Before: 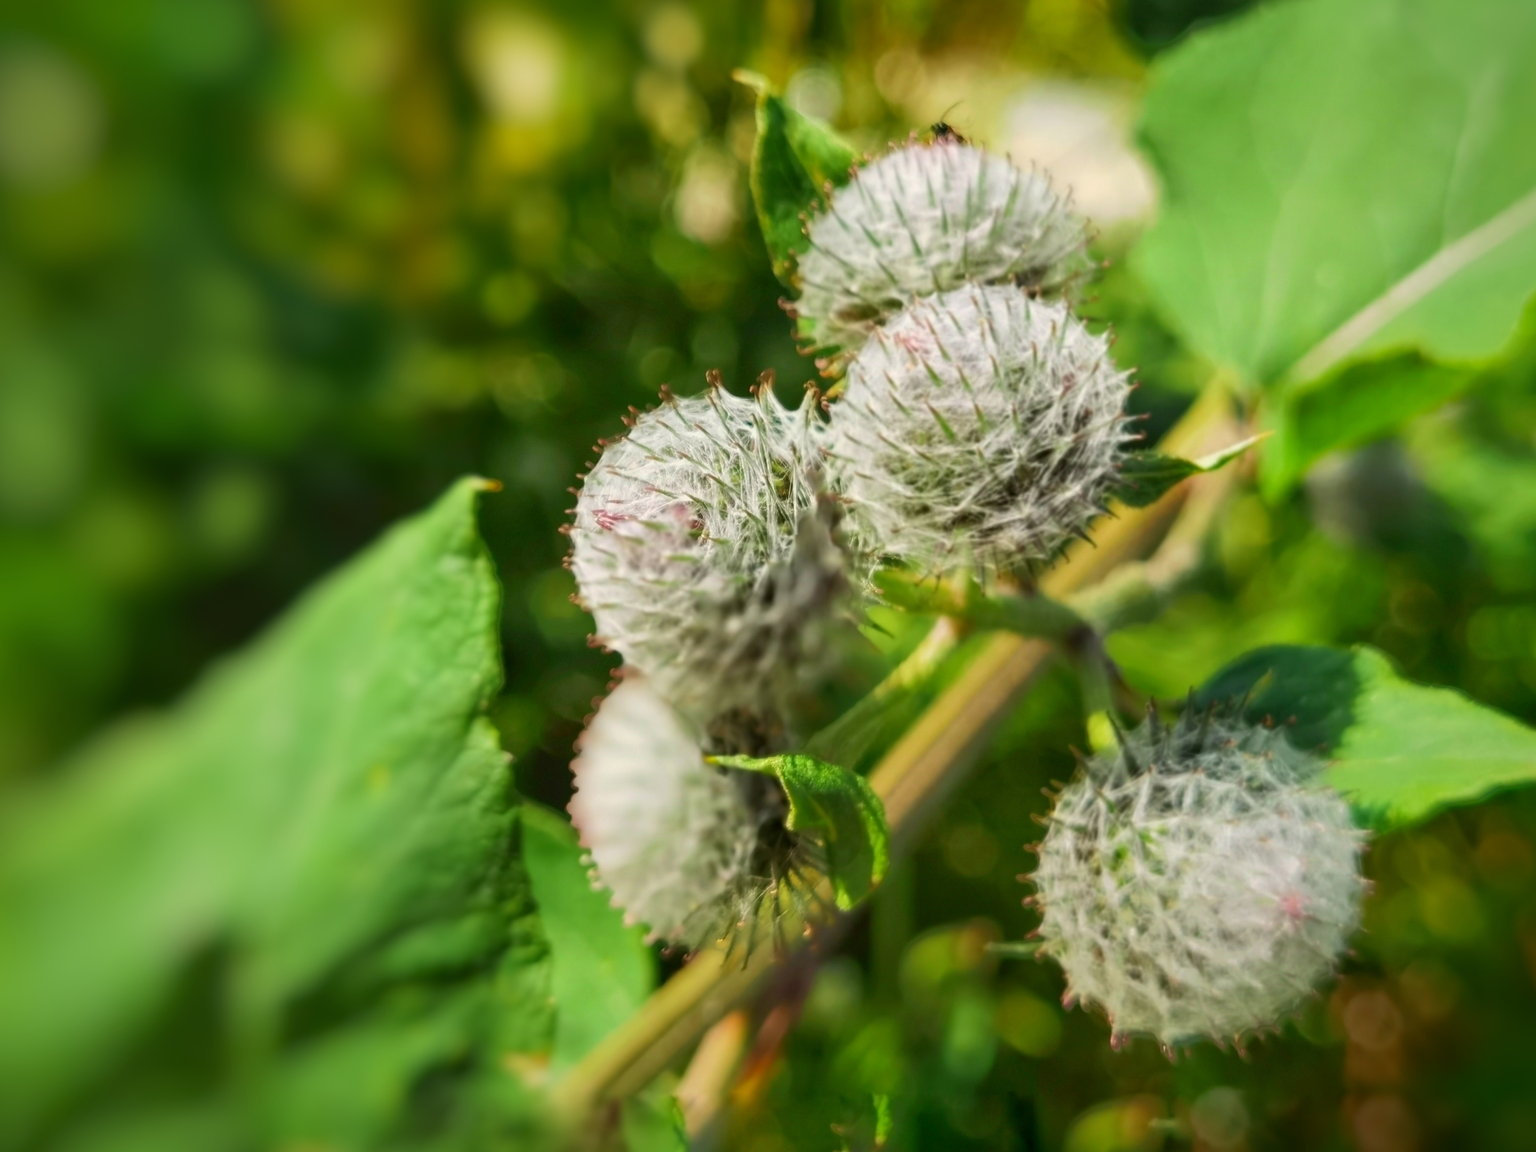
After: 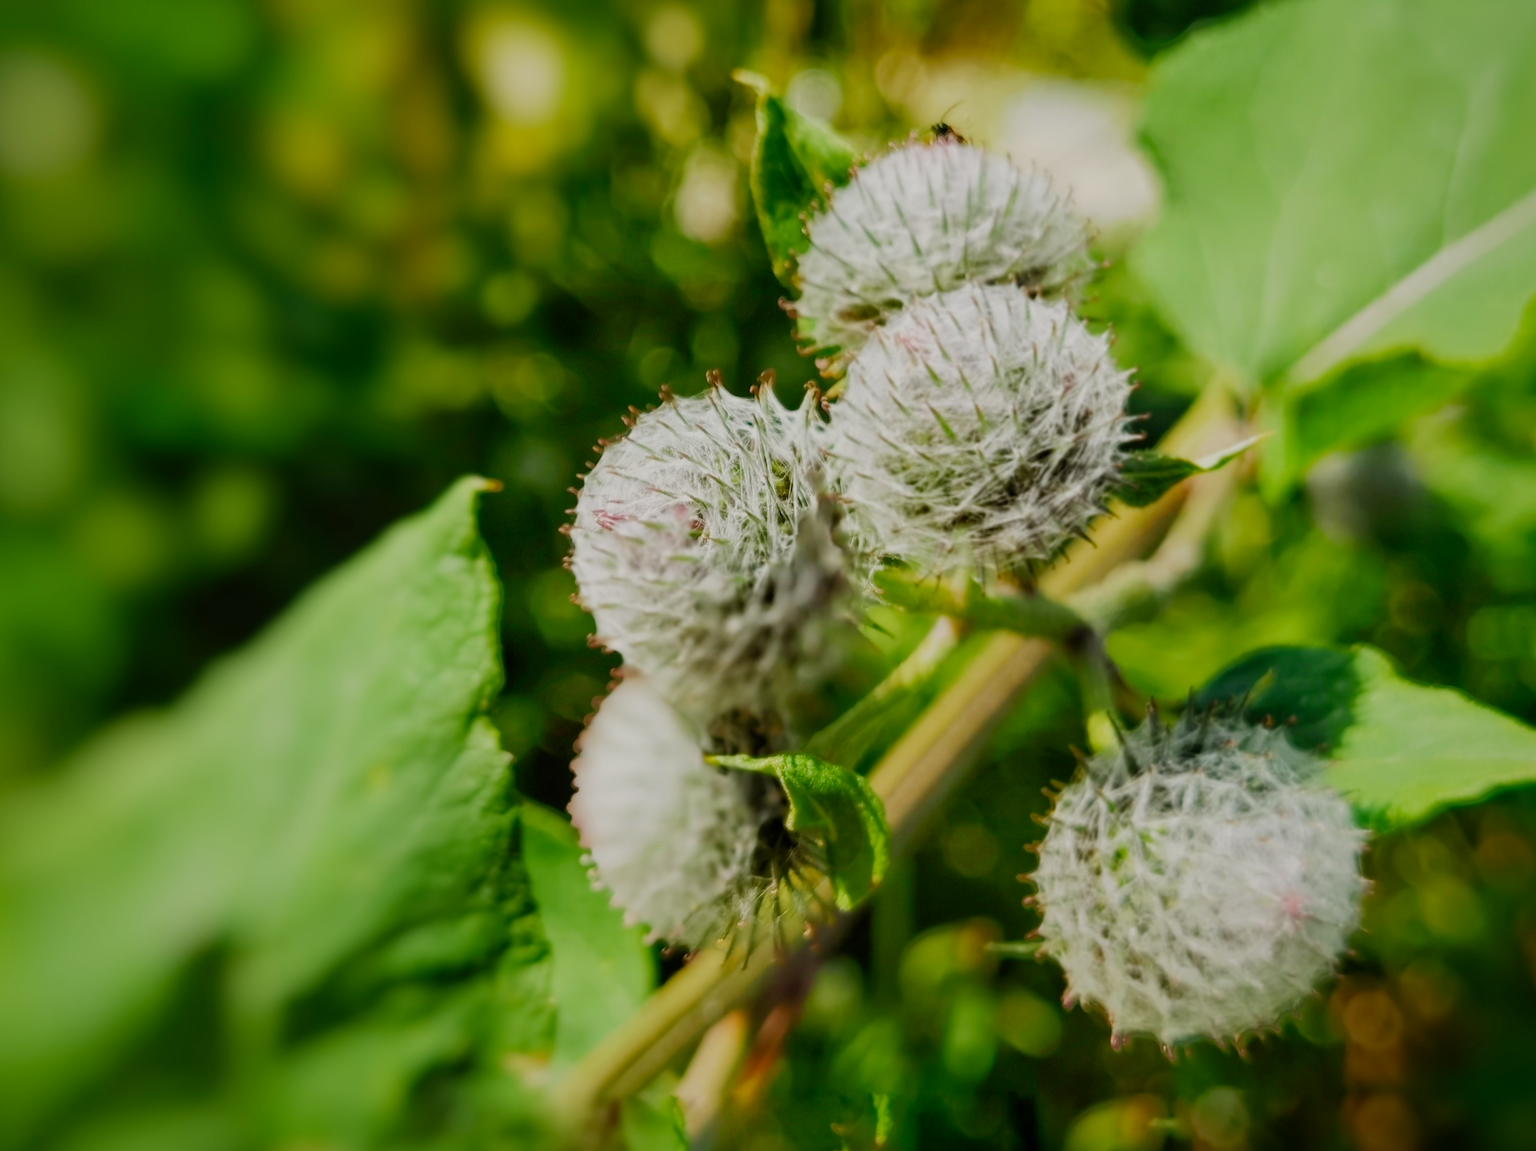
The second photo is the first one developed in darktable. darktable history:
filmic rgb: black relative exposure -7.3 EV, white relative exposure 5.08 EV, hardness 3.21, add noise in highlights 0.002, preserve chrominance no, color science v3 (2019), use custom middle-gray values true, contrast in highlights soft
